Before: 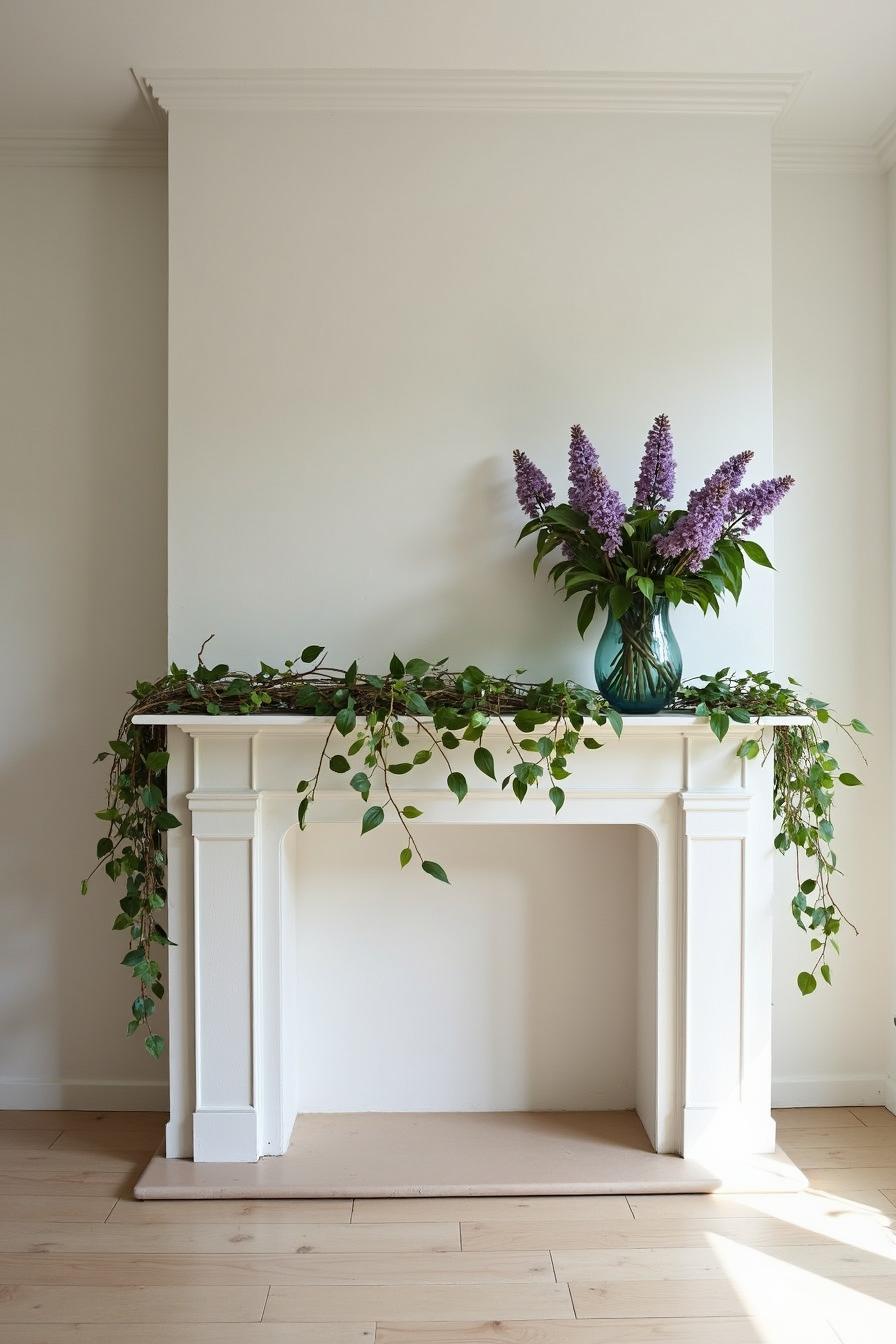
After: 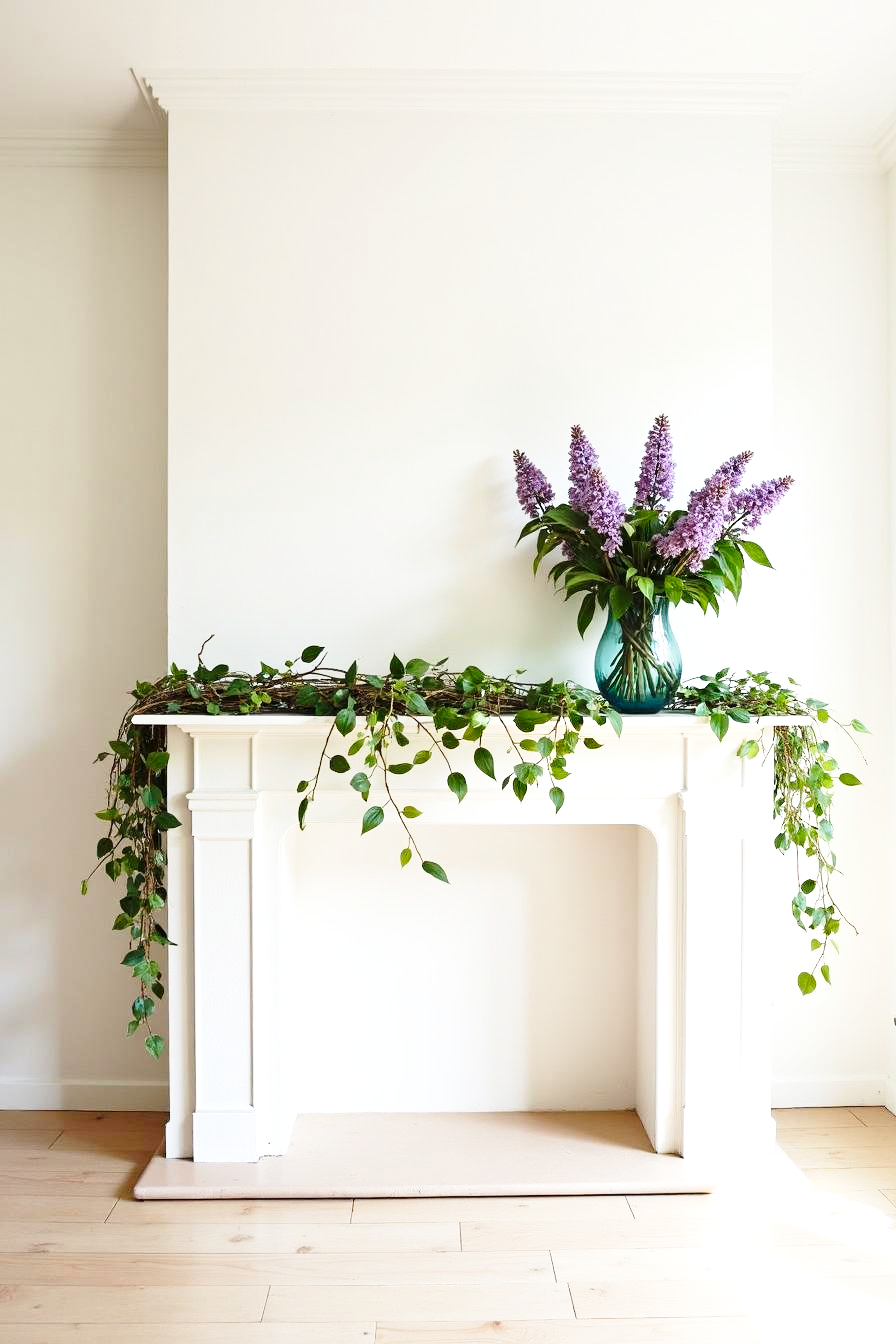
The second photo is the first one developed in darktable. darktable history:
exposure: black level correction 0.001, exposure 0.499 EV, compensate highlight preservation false
base curve: curves: ch0 [(0, 0) (0.028, 0.03) (0.121, 0.232) (0.46, 0.748) (0.859, 0.968) (1, 1)], preserve colors none
